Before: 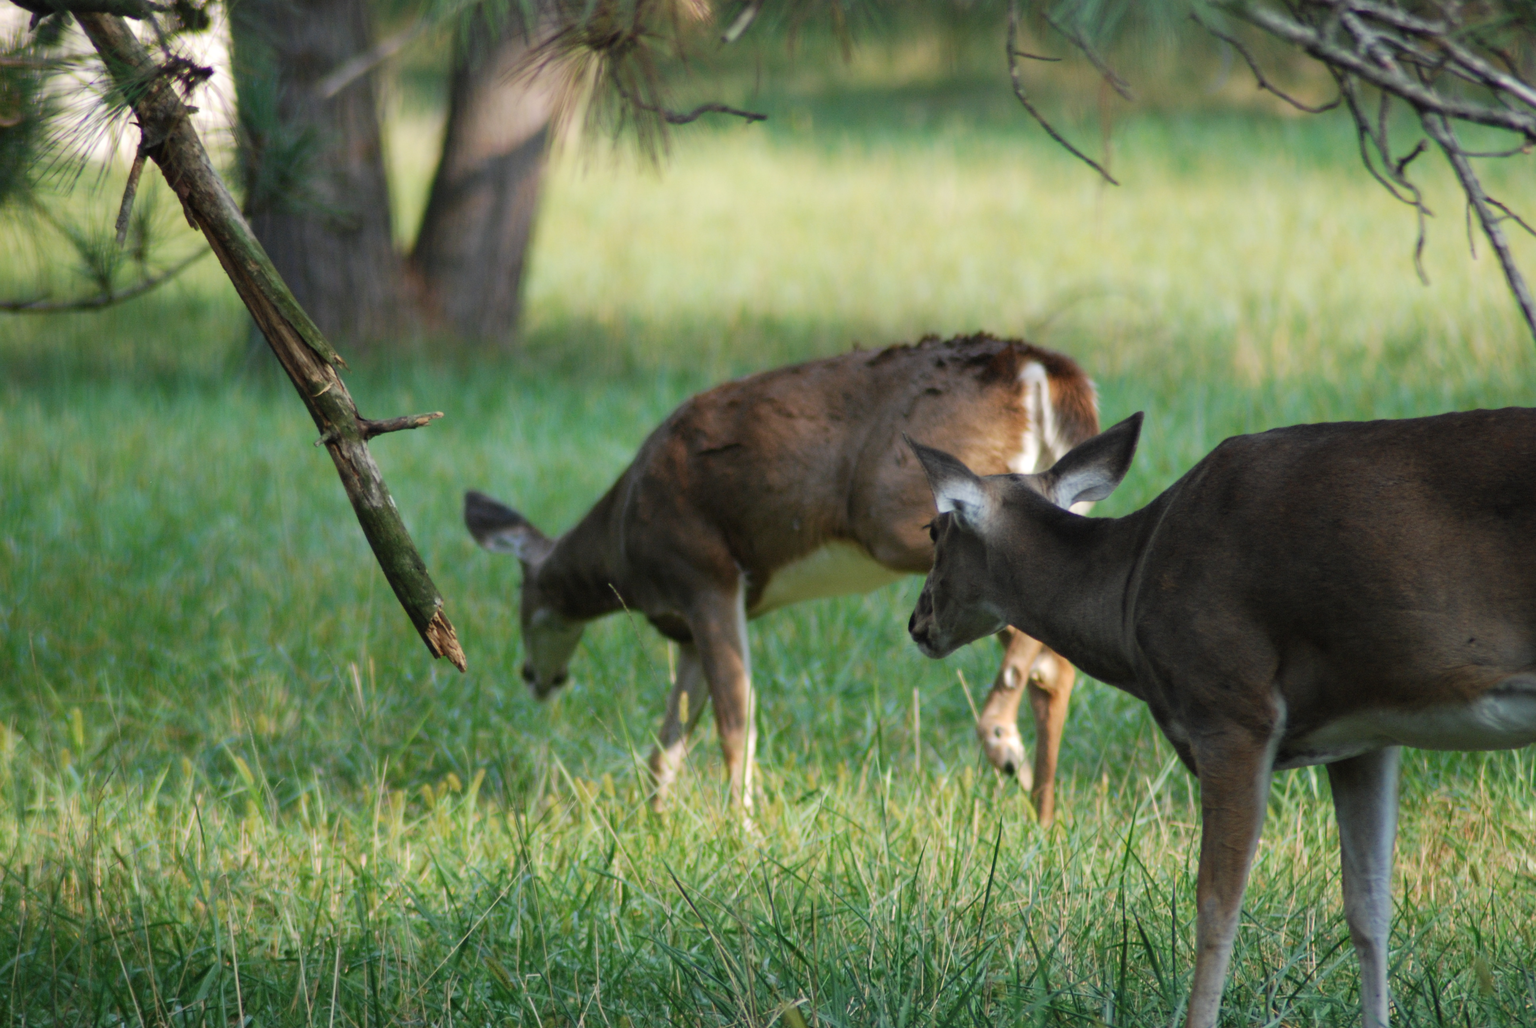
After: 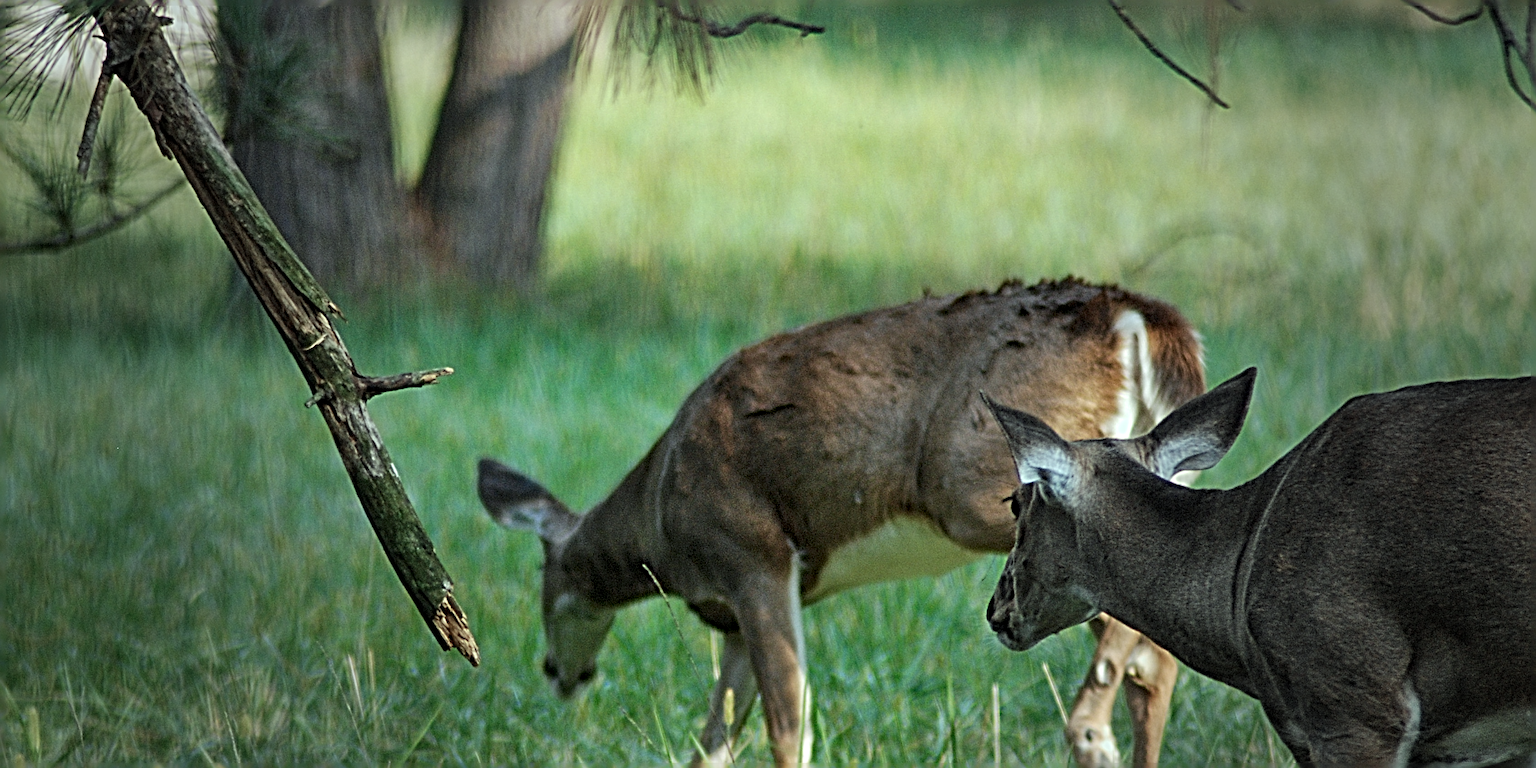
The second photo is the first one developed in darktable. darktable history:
crop: left 3.157%, top 8.913%, right 9.637%, bottom 25.962%
local contrast: on, module defaults
shadows and highlights: shadows 52.88, soften with gaussian
vignetting: fall-off start 40.65%, fall-off radius 41.28%, brightness -0.406, saturation -0.308, unbound false
sharpen: radius 6.261, amount 1.814, threshold 0.054
color calibration: x 0.355, y 0.369, temperature 4746.23 K
color correction: highlights a* -8.05, highlights b* 3.7
